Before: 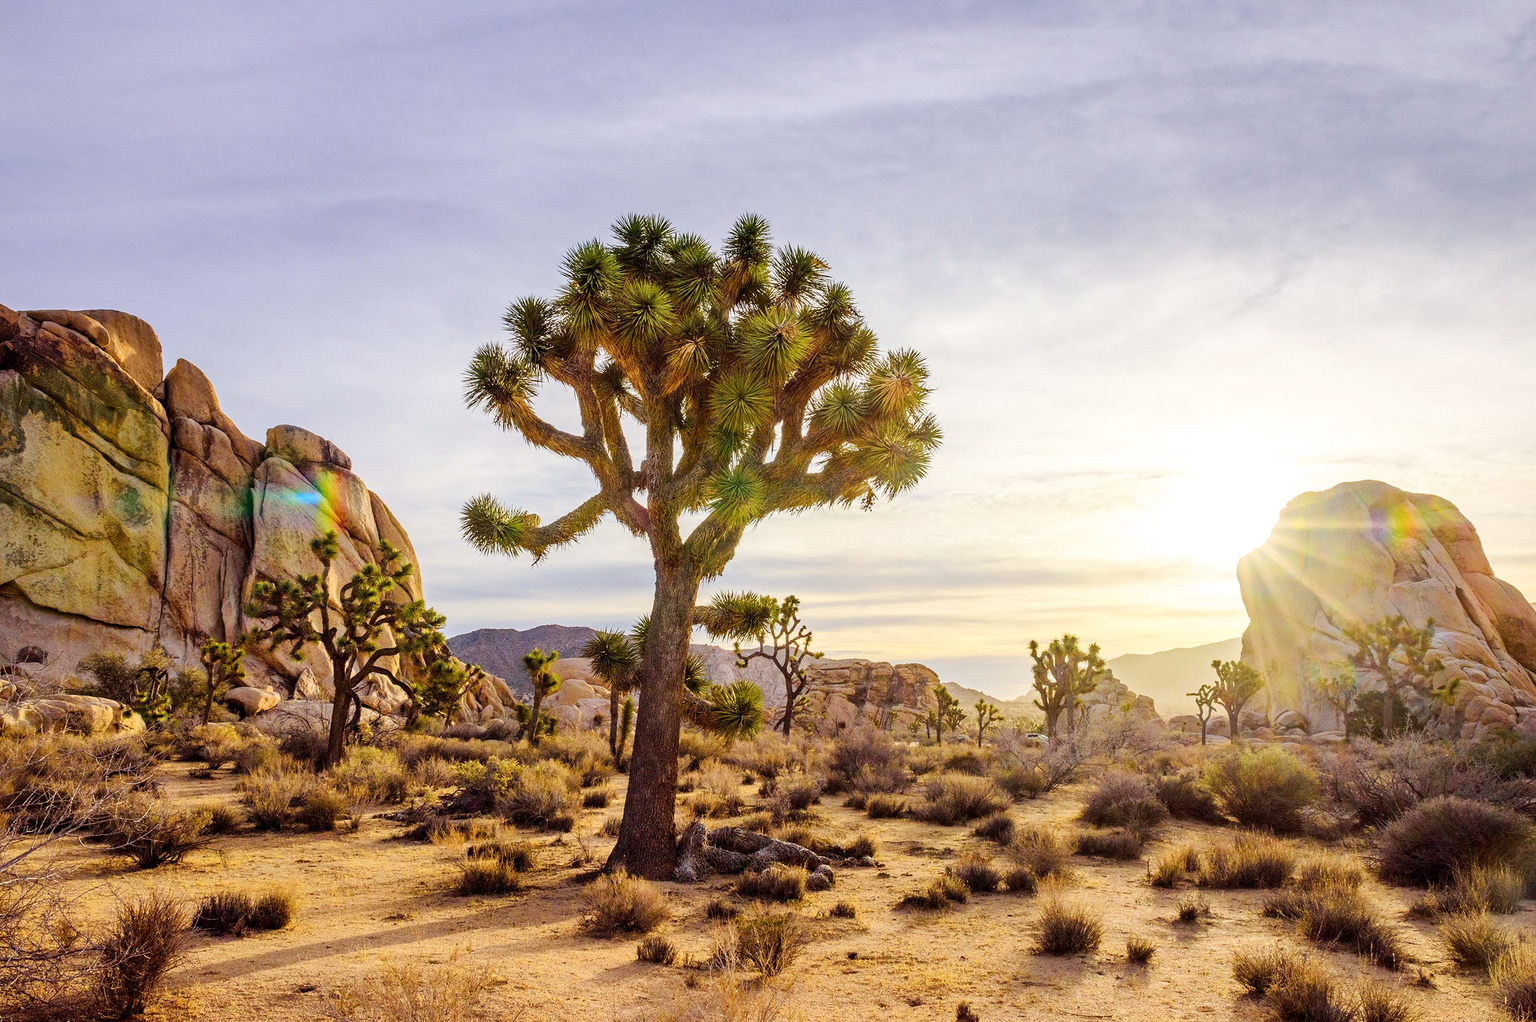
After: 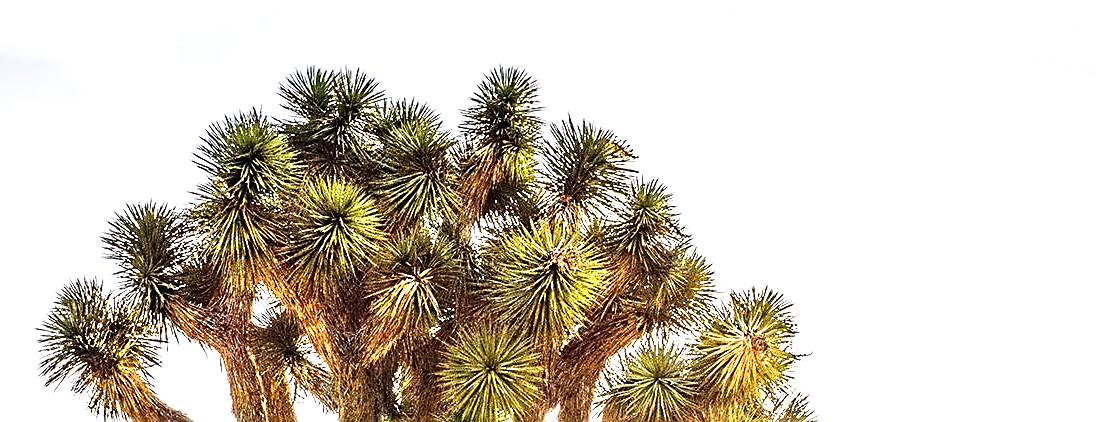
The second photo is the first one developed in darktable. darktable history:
crop: left 28.638%, top 16.79%, right 26.827%, bottom 57.821%
exposure: black level correction -0.005, exposure 1.007 EV, compensate highlight preservation false
contrast equalizer: y [[0.5, 0.542, 0.583, 0.625, 0.667, 0.708], [0.5 ×6], [0.5 ×6], [0, 0.033, 0.067, 0.1, 0.133, 0.167], [0, 0.05, 0.1, 0.15, 0.2, 0.25]]
sharpen: on, module defaults
